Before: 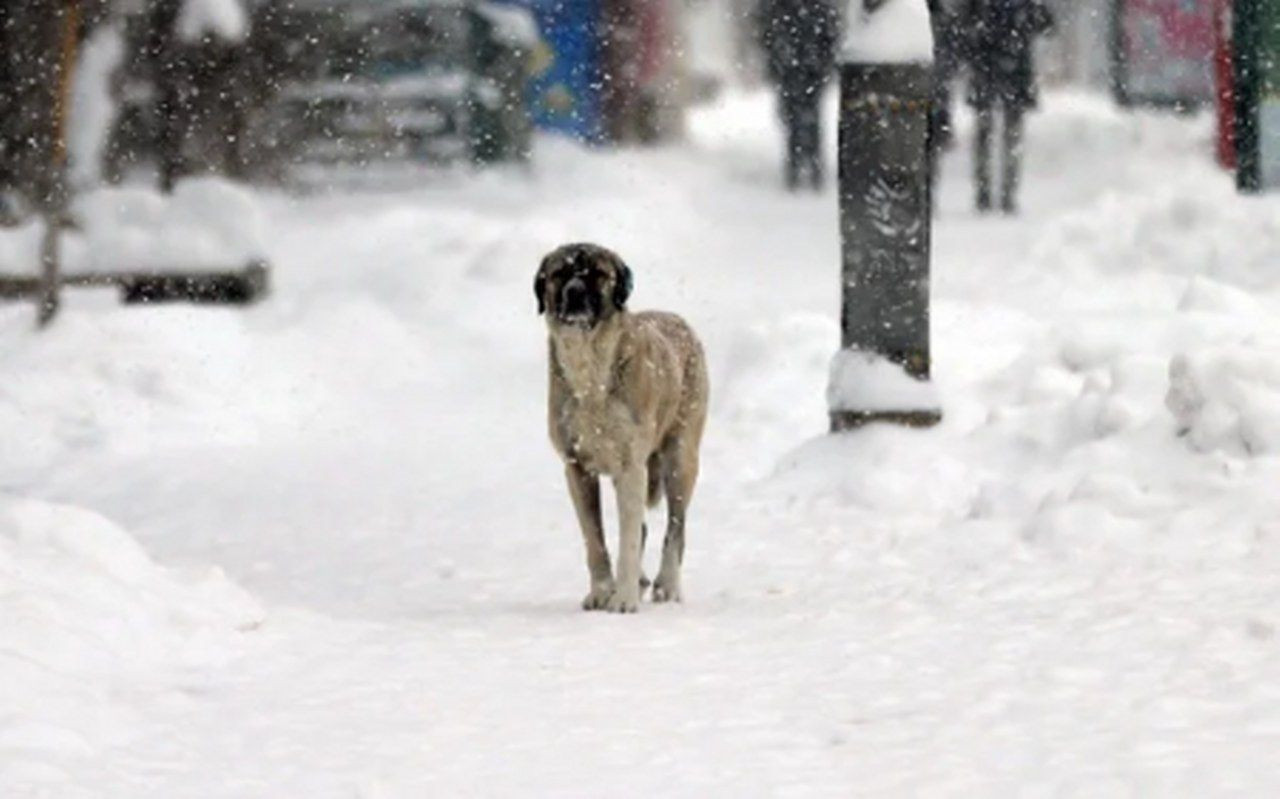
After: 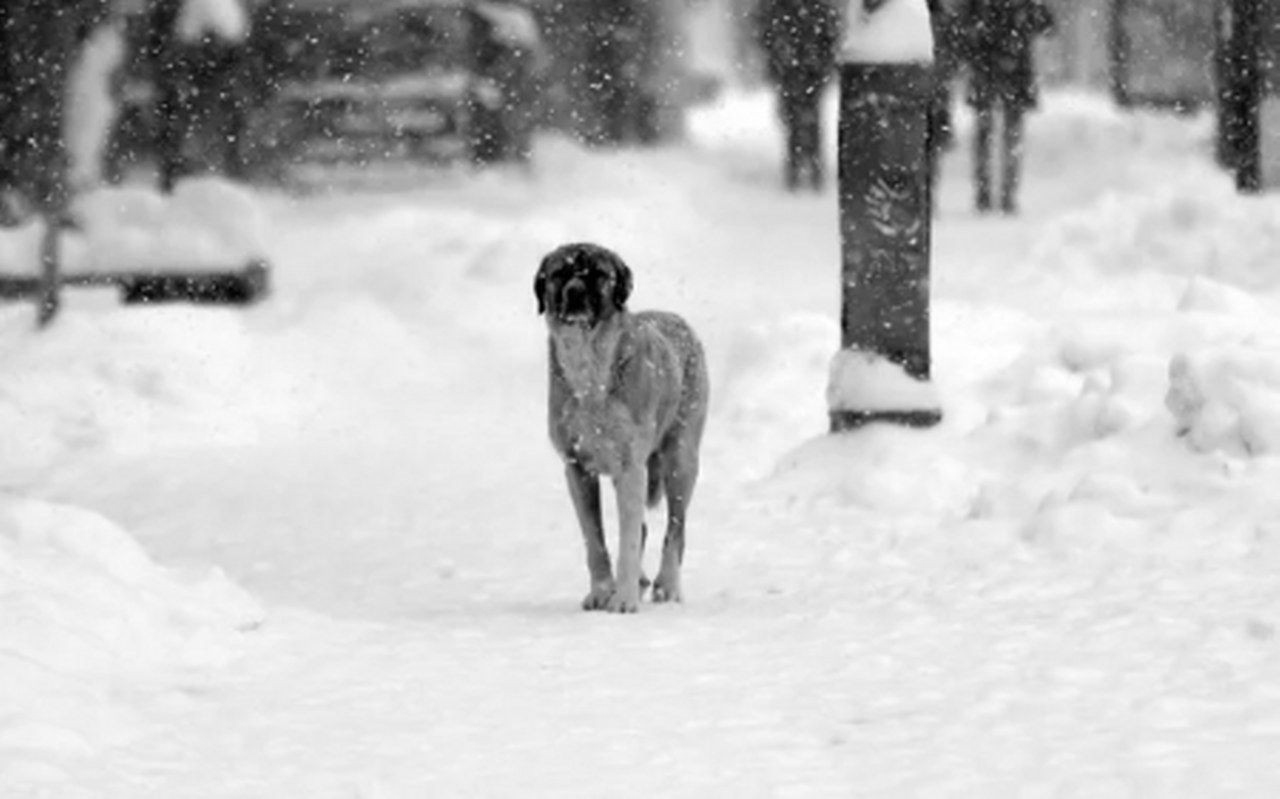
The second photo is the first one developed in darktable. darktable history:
contrast brightness saturation: saturation -0.067
color calibration: output gray [0.21, 0.42, 0.37, 0], illuminant F (fluorescent), F source F9 (Cool White Deluxe 4150 K) – high CRI, x 0.374, y 0.373, temperature 4149.11 K
